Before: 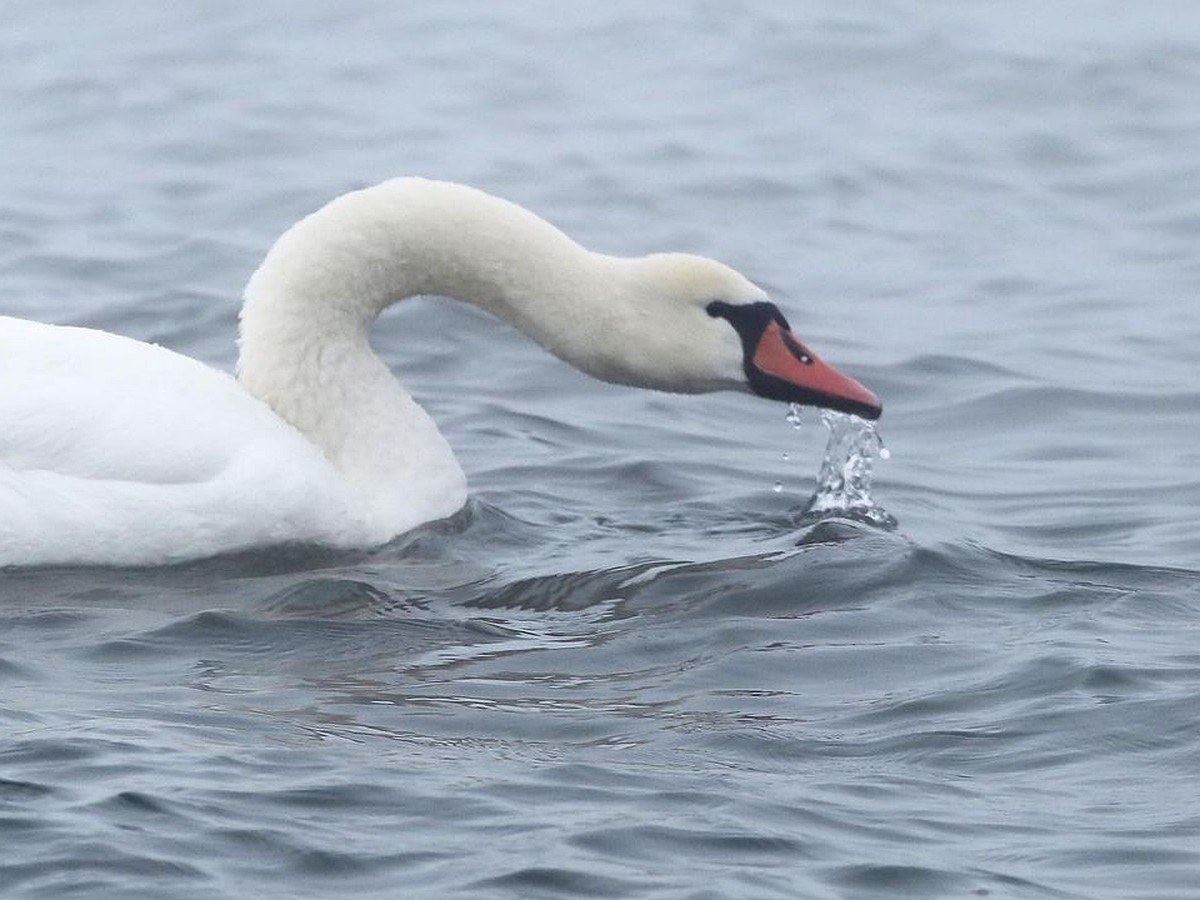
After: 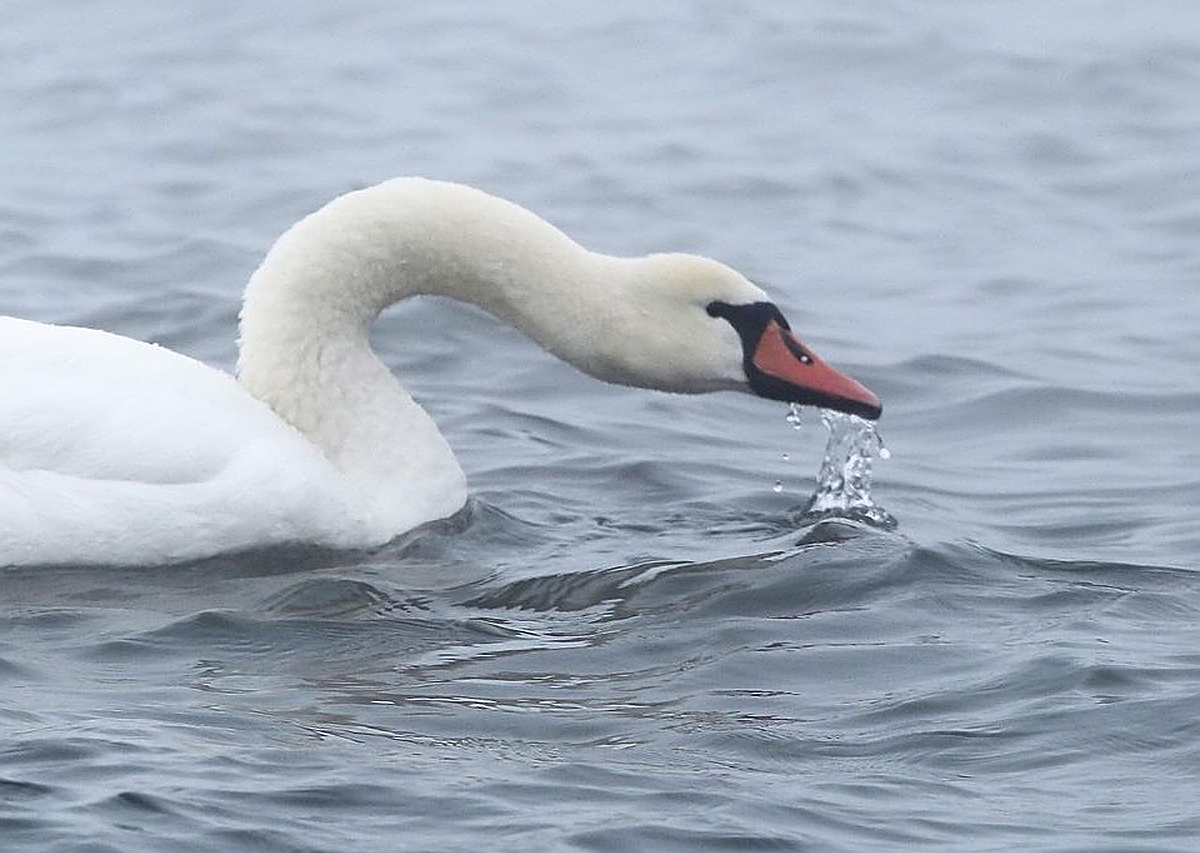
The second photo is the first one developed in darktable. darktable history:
exposure: black level correction 0.001, compensate highlight preservation false
crop and rotate: top 0.004%, bottom 5.115%
sharpen: on, module defaults
